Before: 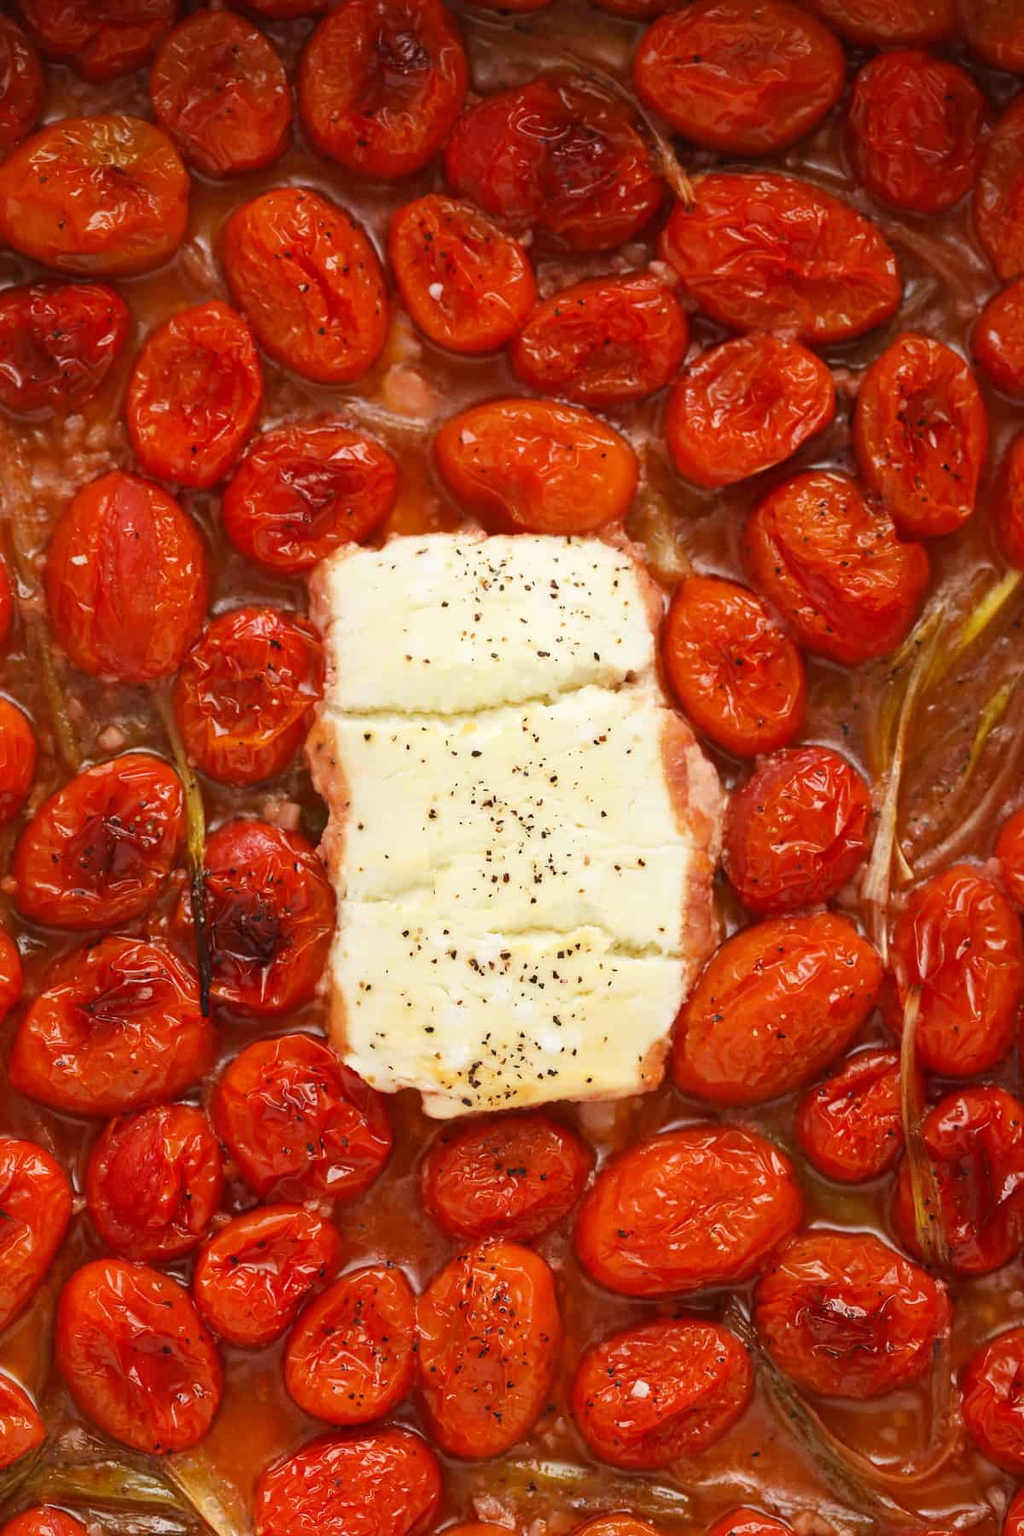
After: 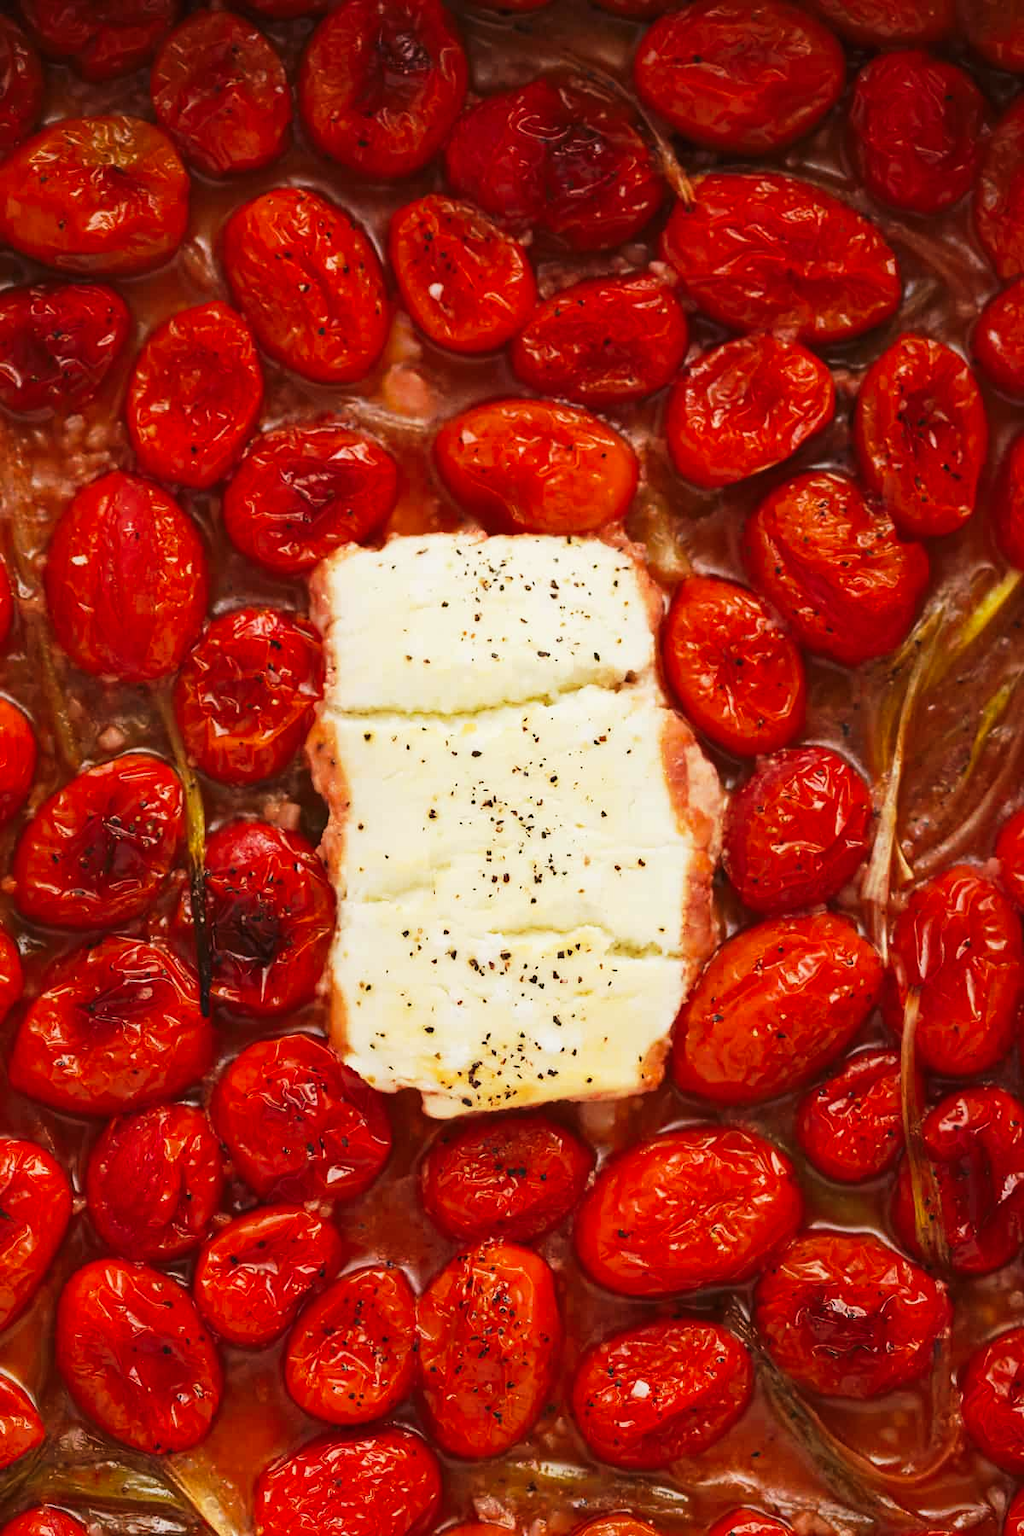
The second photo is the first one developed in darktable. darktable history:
tone curve: curves: ch0 [(0.016, 0.011) (0.204, 0.146) (0.515, 0.476) (0.78, 0.795) (1, 0.981)], preserve colors none
